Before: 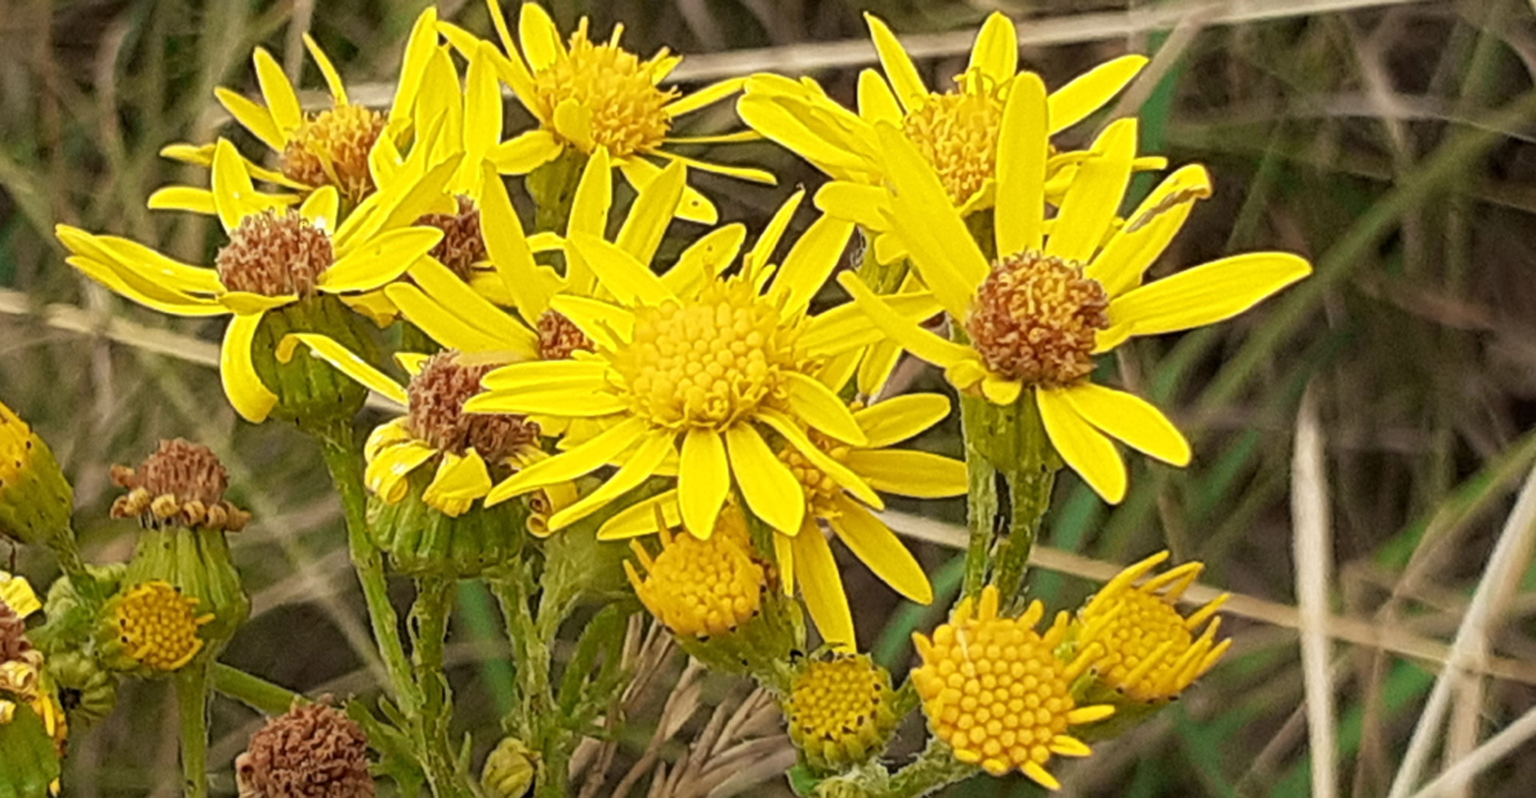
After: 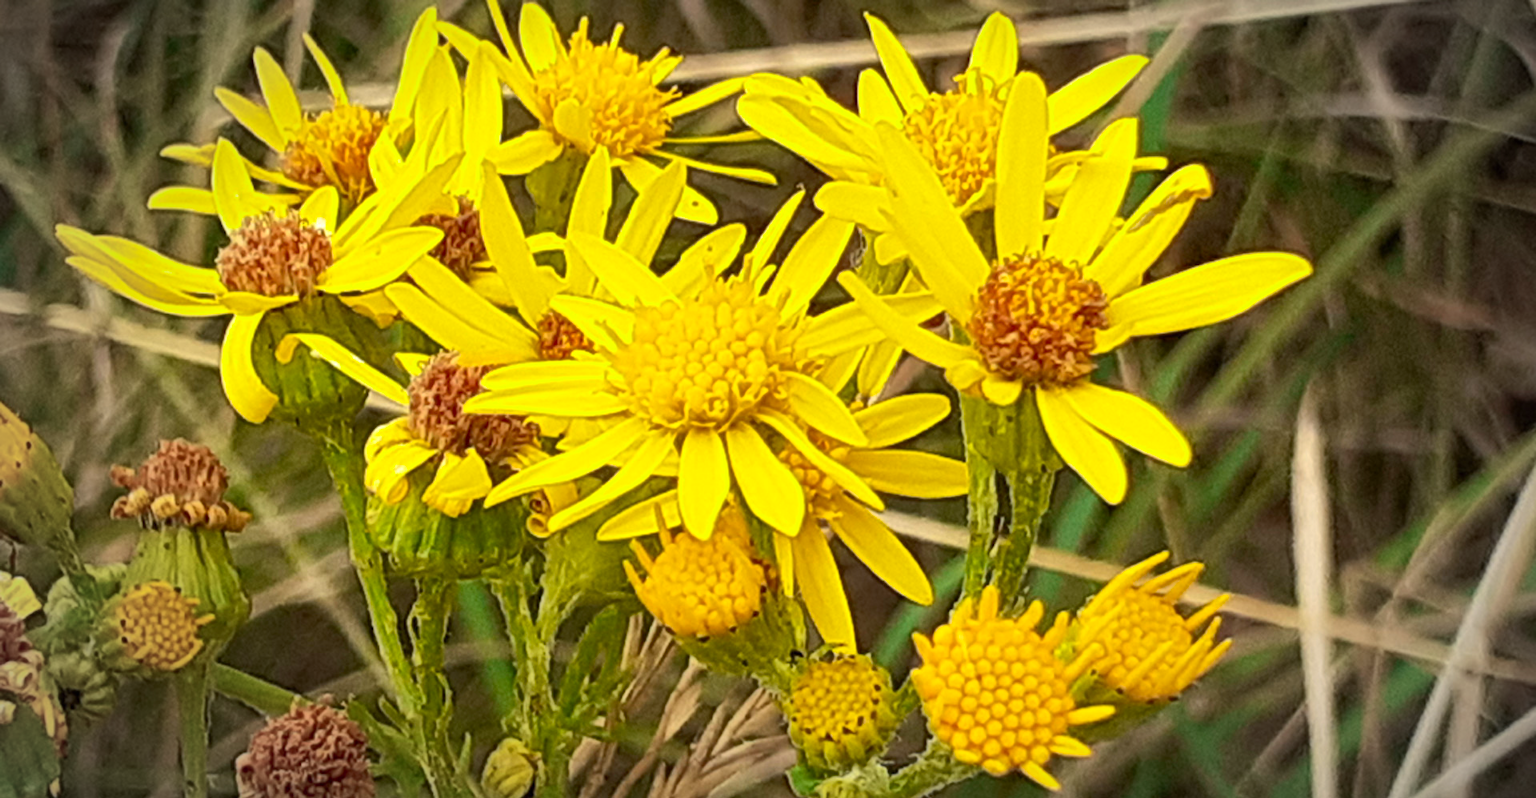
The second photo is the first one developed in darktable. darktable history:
vignetting: fall-off start 70.75%, width/height ratio 1.333
contrast brightness saturation: contrast 0.231, brightness 0.1, saturation 0.291
shadows and highlights: on, module defaults
